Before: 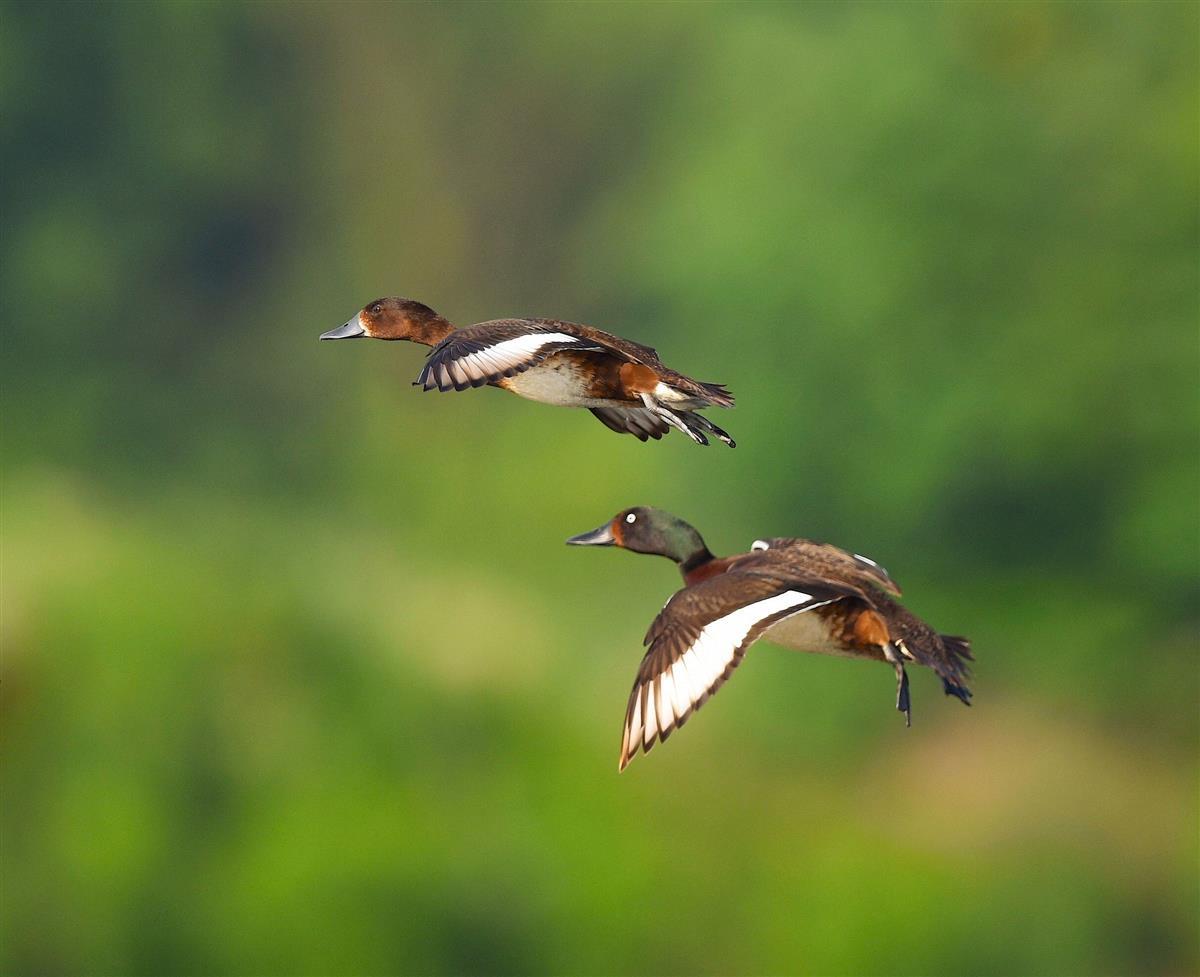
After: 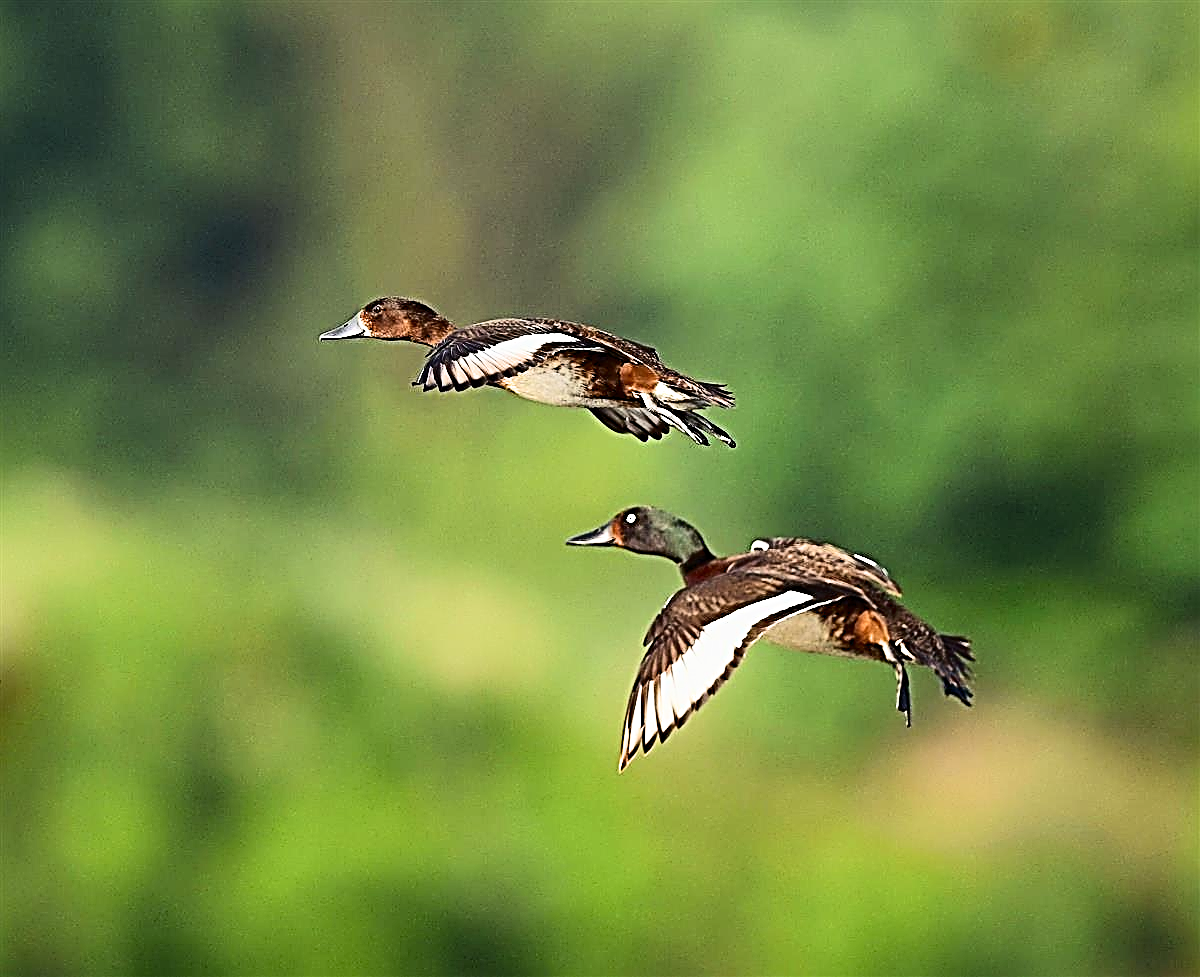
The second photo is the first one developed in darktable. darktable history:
sharpen: radius 3.142, amount 1.728
exposure: exposure 0.373 EV, compensate highlight preservation false
tone curve: curves: ch0 [(0, 0) (0.003, 0.002) (0.011, 0.006) (0.025, 0.014) (0.044, 0.02) (0.069, 0.027) (0.1, 0.036) (0.136, 0.05) (0.177, 0.081) (0.224, 0.118) (0.277, 0.183) (0.335, 0.262) (0.399, 0.351) (0.468, 0.456) (0.543, 0.571) (0.623, 0.692) (0.709, 0.795) (0.801, 0.88) (0.898, 0.948) (1, 1)], color space Lab, independent channels, preserve colors none
filmic rgb: black relative exposure -11.31 EV, white relative exposure 3.25 EV, hardness 6.83, color science v6 (2022)
